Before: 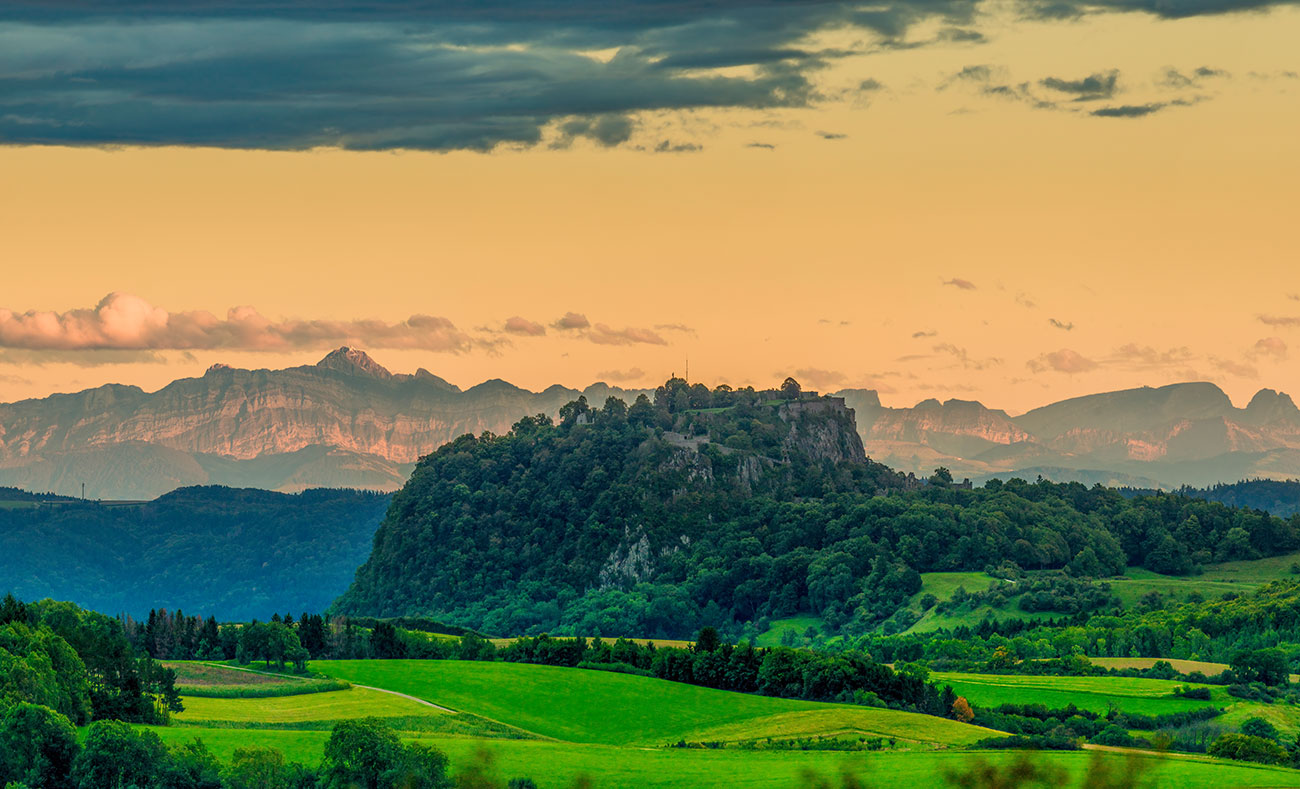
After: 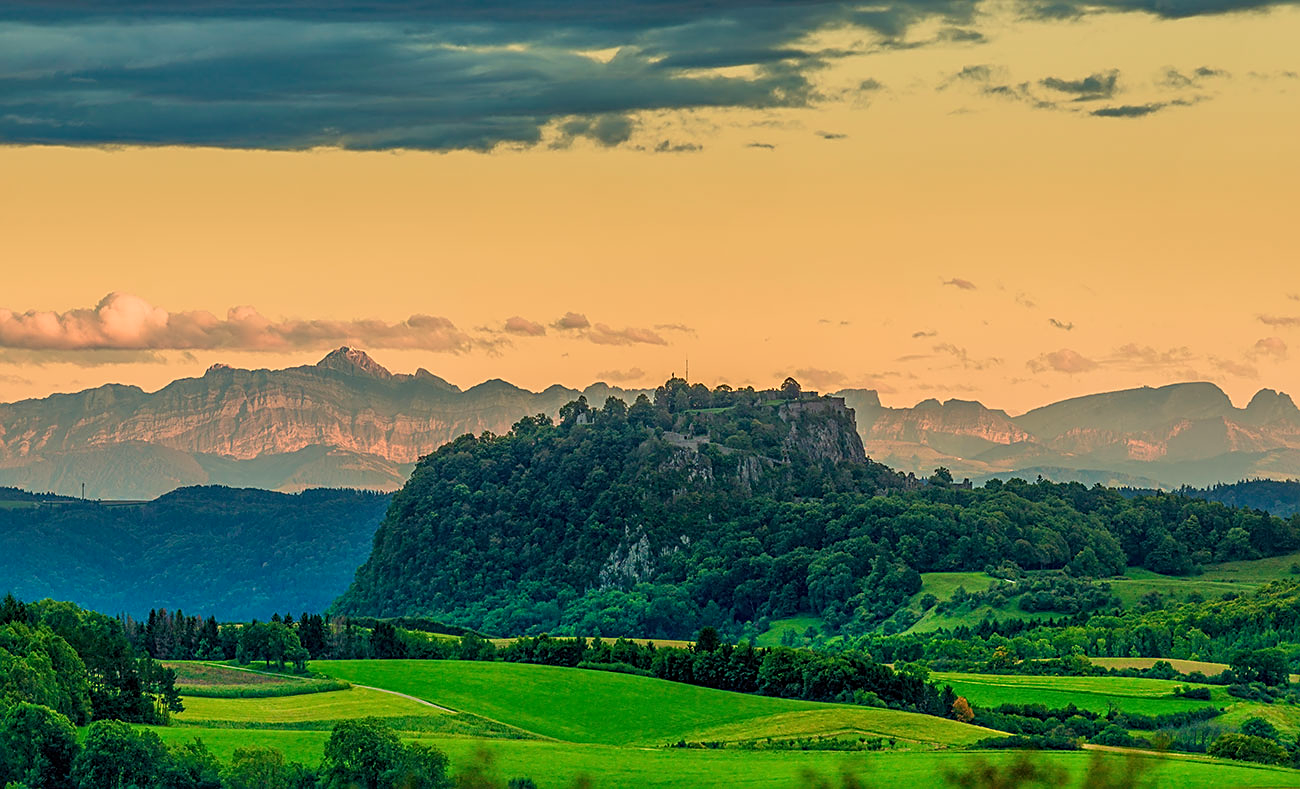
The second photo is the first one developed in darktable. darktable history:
exposure: compensate highlight preservation false
sharpen: on, module defaults
velvia: strength 15.31%
